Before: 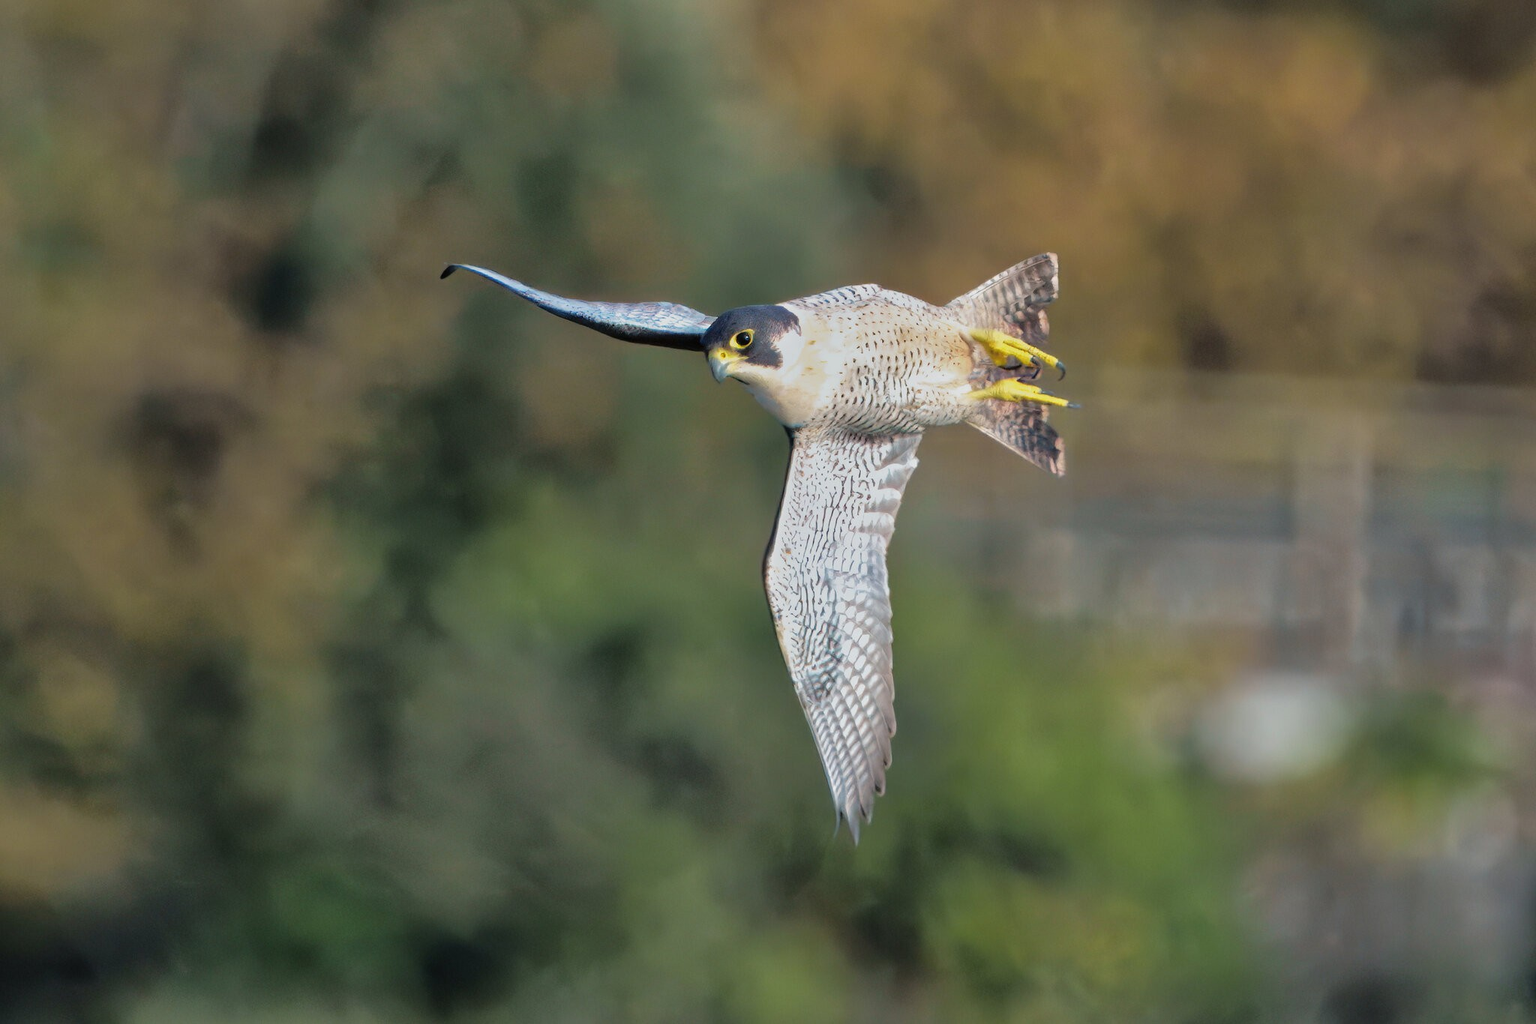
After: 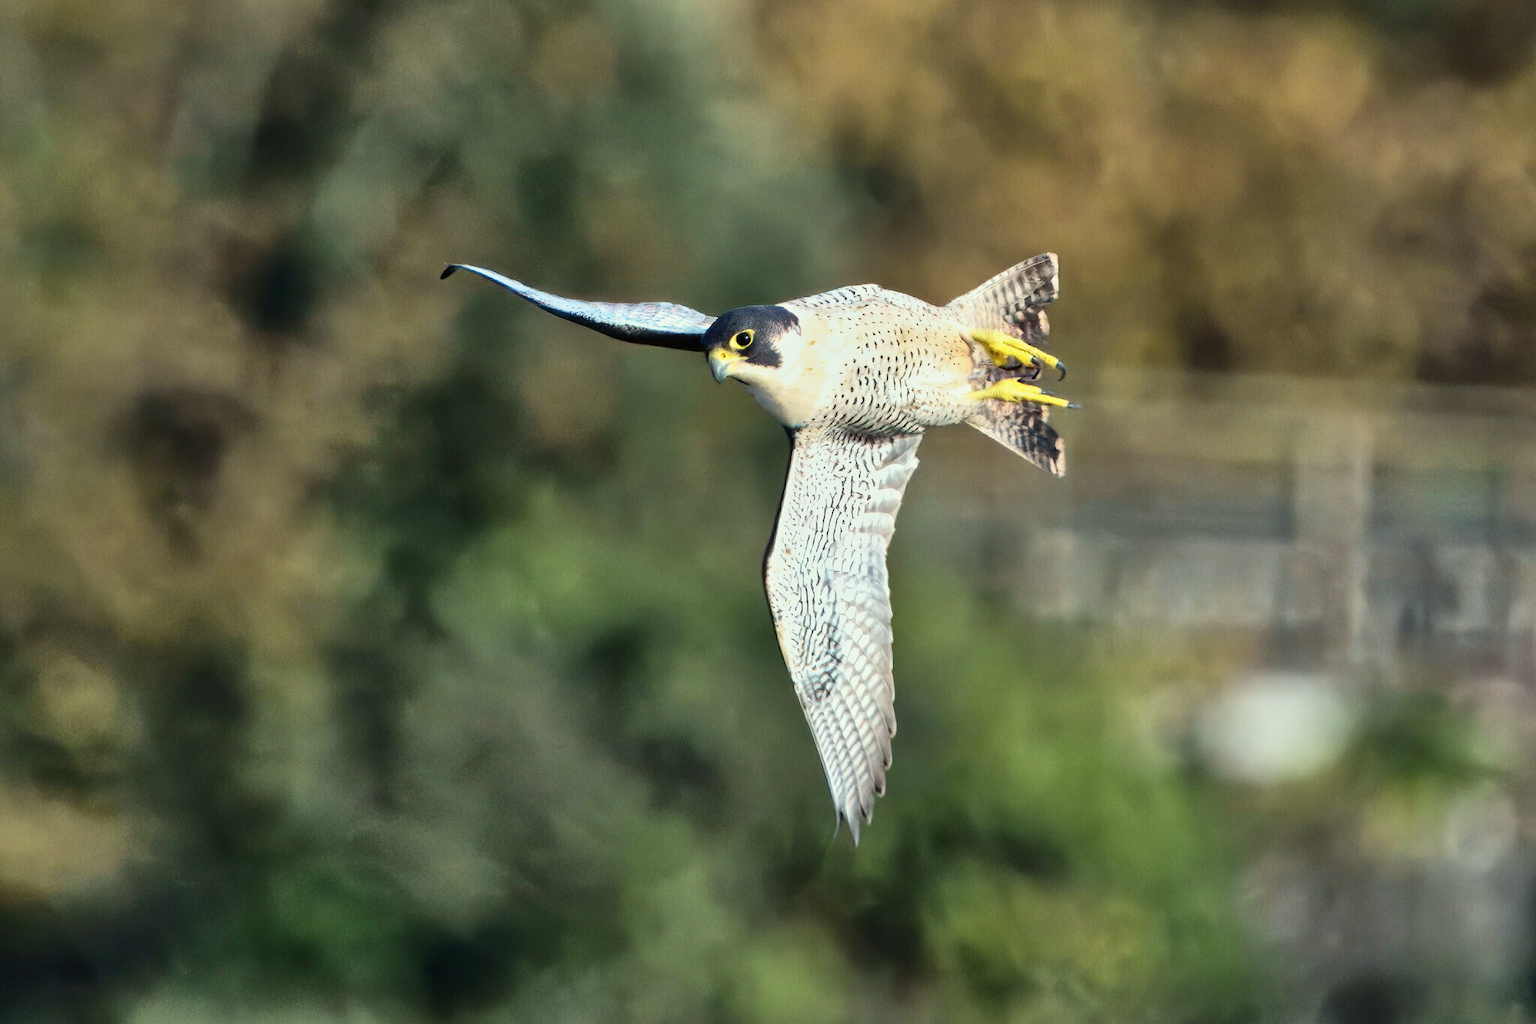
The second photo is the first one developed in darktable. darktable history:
shadows and highlights: low approximation 0.01, soften with gaussian
color correction: highlights a* -4.47, highlights b* 6.42
contrast brightness saturation: contrast 0.381, brightness 0.104
